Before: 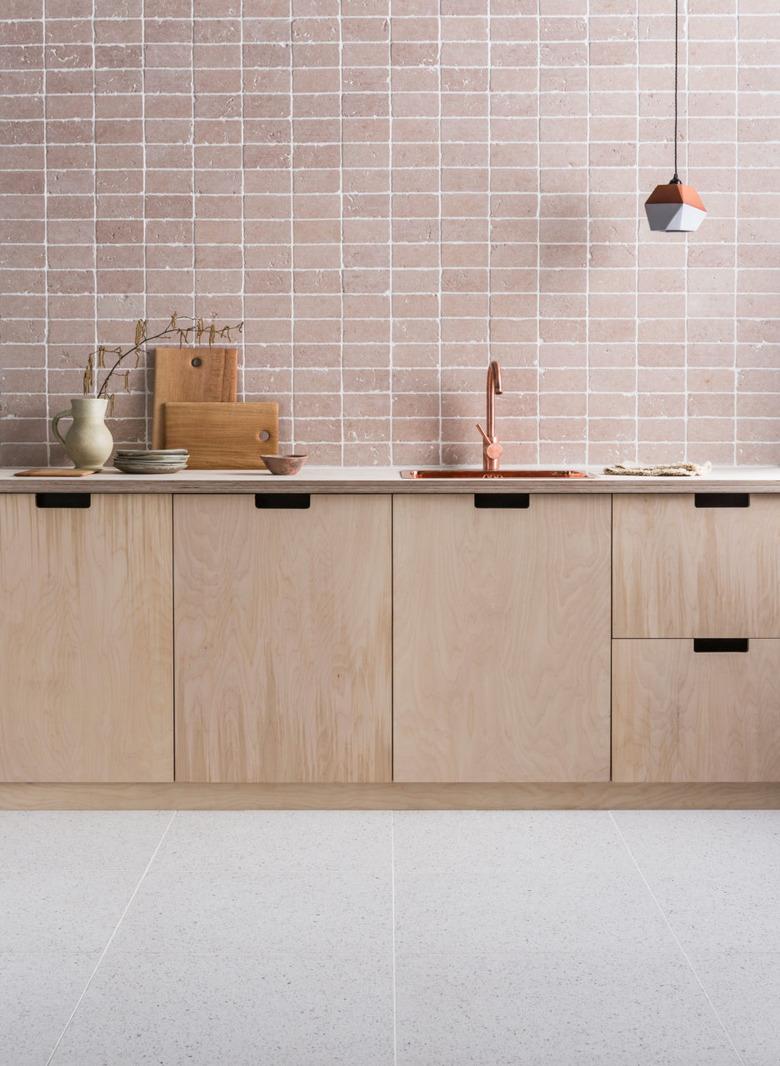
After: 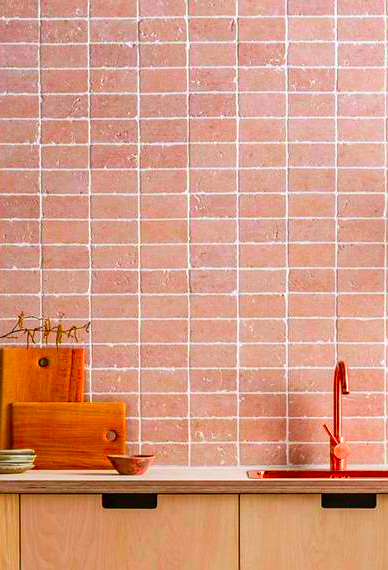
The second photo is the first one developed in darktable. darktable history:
color correction: highlights b* -0.004, saturation 2.99
crop: left 19.707%, right 30.512%, bottom 46.485%
local contrast: on, module defaults
sharpen: radius 1.024, threshold 0.978
